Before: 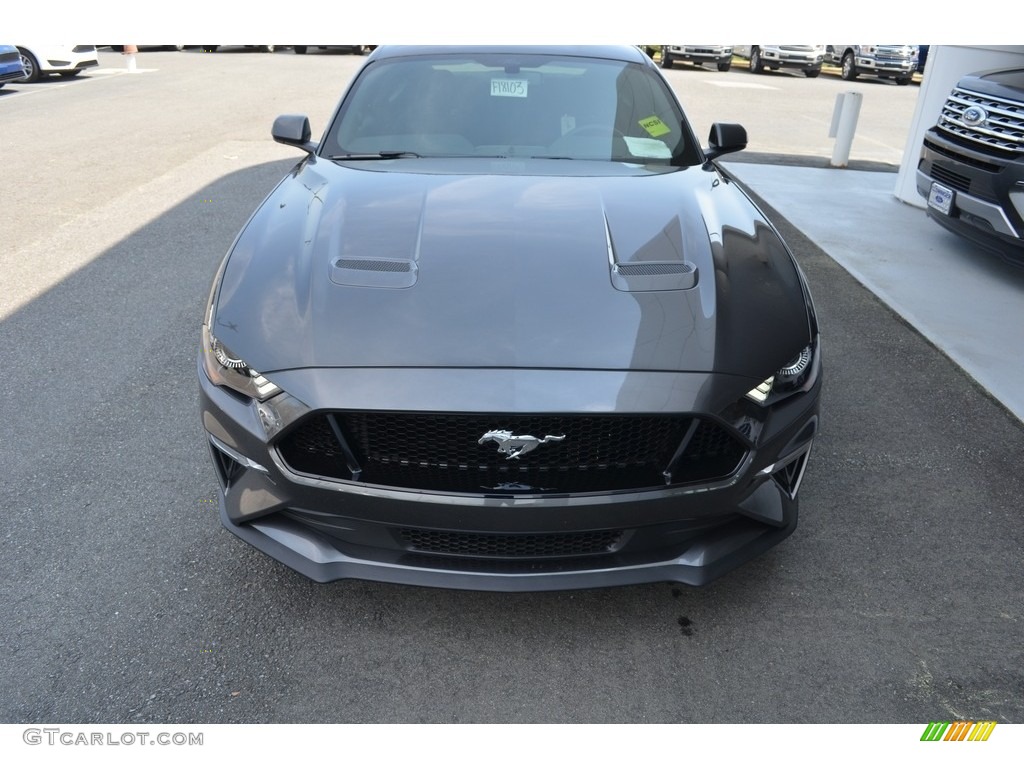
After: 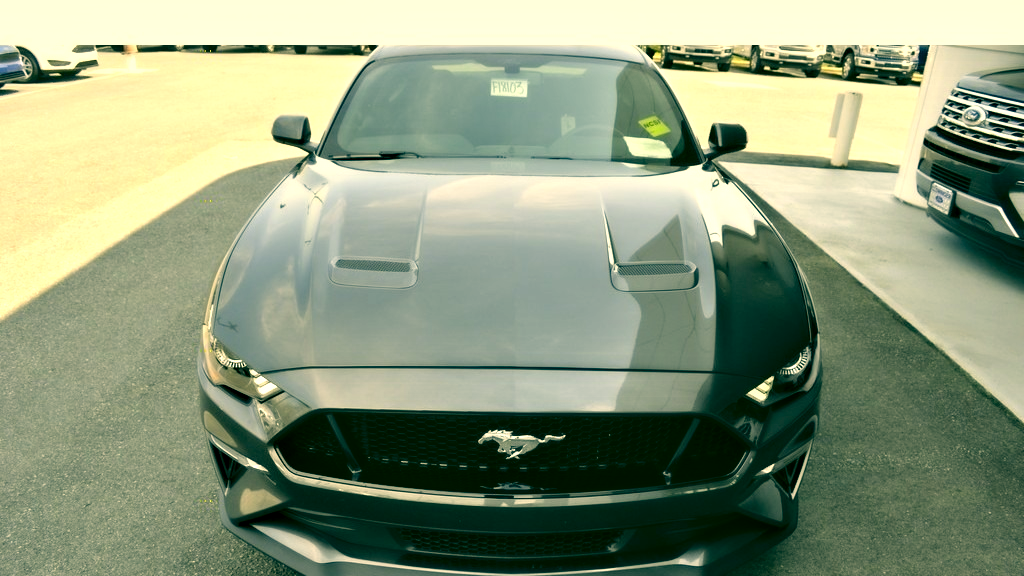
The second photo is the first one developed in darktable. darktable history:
contrast equalizer: y [[0.513, 0.565, 0.608, 0.562, 0.512, 0.5], [0.5 ×6], [0.5, 0.5, 0.5, 0.528, 0.598, 0.658], [0 ×6], [0 ×6]]
color correction: highlights a* 5.64, highlights b* 33.41, shadows a* -25.96, shadows b* 3.76
tone equalizer: -8 EV -0.427 EV, -7 EV -0.409 EV, -6 EV -0.332 EV, -5 EV -0.218 EV, -3 EV 0.254 EV, -2 EV 0.363 EV, -1 EV 0.369 EV, +0 EV 0.441 EV
crop: bottom 24.993%
